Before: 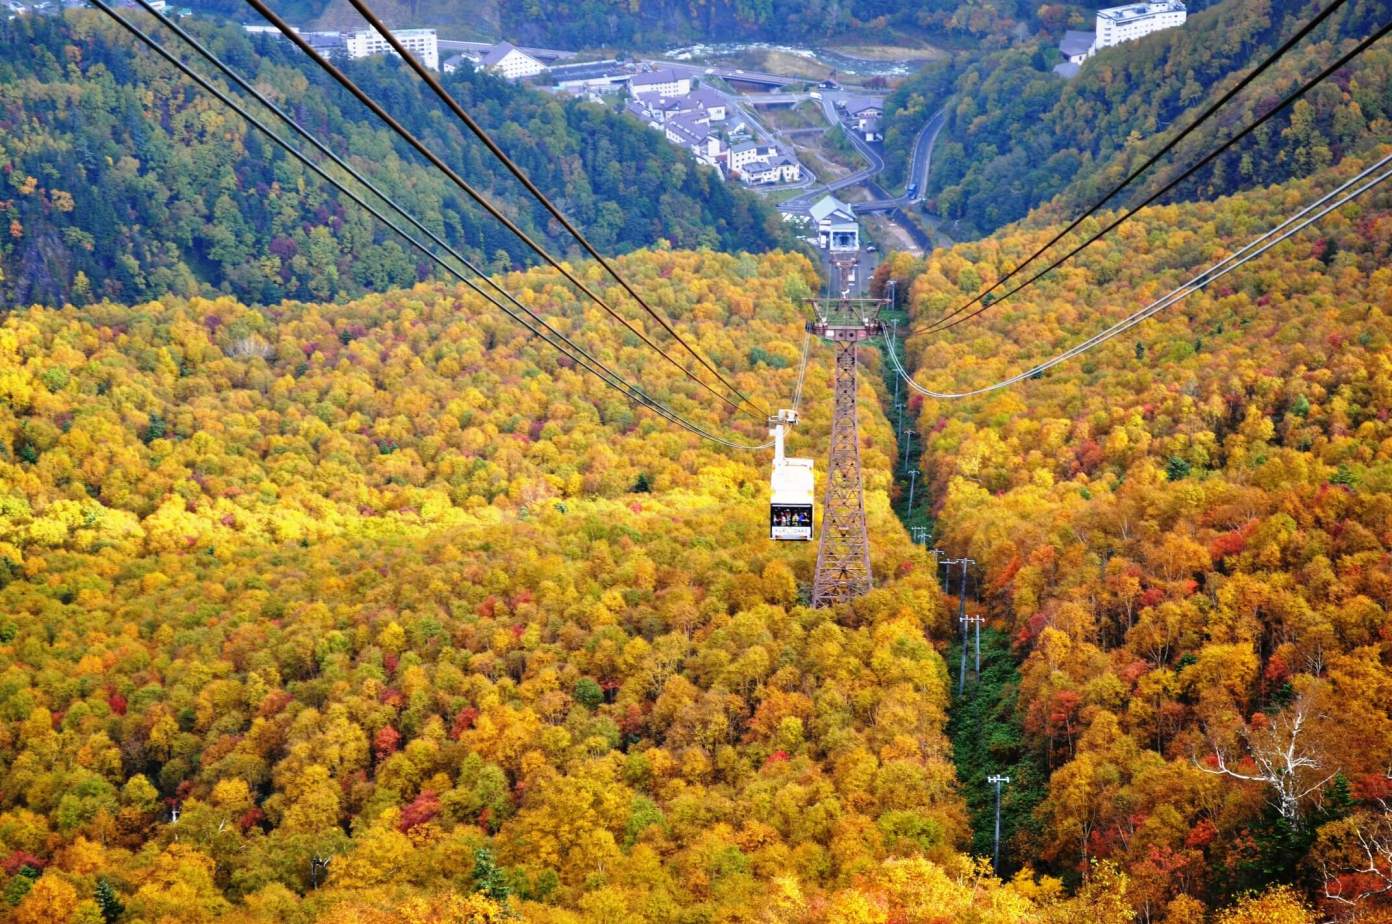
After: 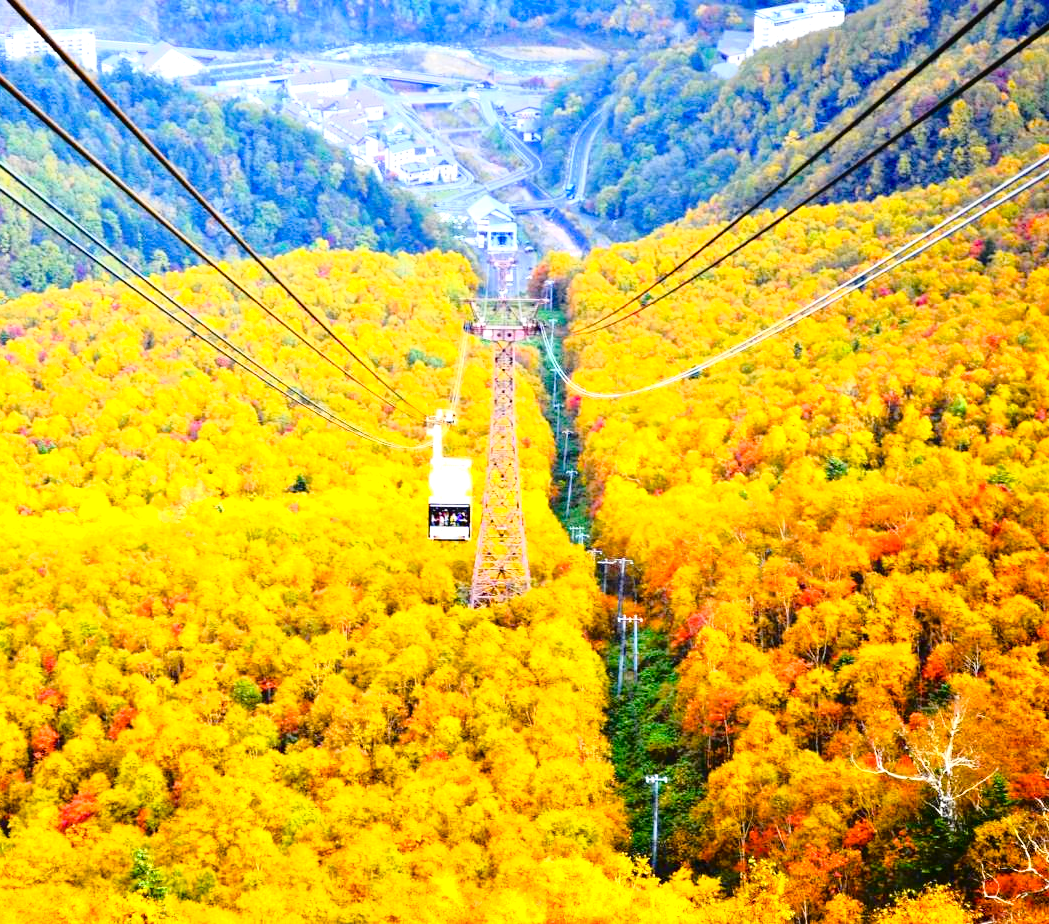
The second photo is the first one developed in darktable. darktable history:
tone curve: curves: ch0 [(0, 0.013) (0.129, 0.1) (0.327, 0.382) (0.489, 0.573) (0.66, 0.748) (0.858, 0.926) (1, 0.977)]; ch1 [(0, 0) (0.353, 0.344) (0.45, 0.46) (0.498, 0.498) (0.521, 0.512) (0.563, 0.559) (0.592, 0.578) (0.647, 0.657) (1, 1)]; ch2 [(0, 0) (0.333, 0.346) (0.375, 0.375) (0.424, 0.43) (0.476, 0.492) (0.502, 0.502) (0.524, 0.531) (0.579, 0.61) (0.612, 0.644) (0.66, 0.715) (1, 1)], color space Lab, independent channels, preserve colors none
crop and rotate: left 24.605%
color balance rgb: linear chroma grading › global chroma 14.366%, perceptual saturation grading › global saturation 20.623%, perceptual saturation grading › highlights -19.756%, perceptual saturation grading › shadows 29.465%, global vibrance 14.443%
exposure: black level correction 0, exposure 1.098 EV, compensate highlight preservation false
